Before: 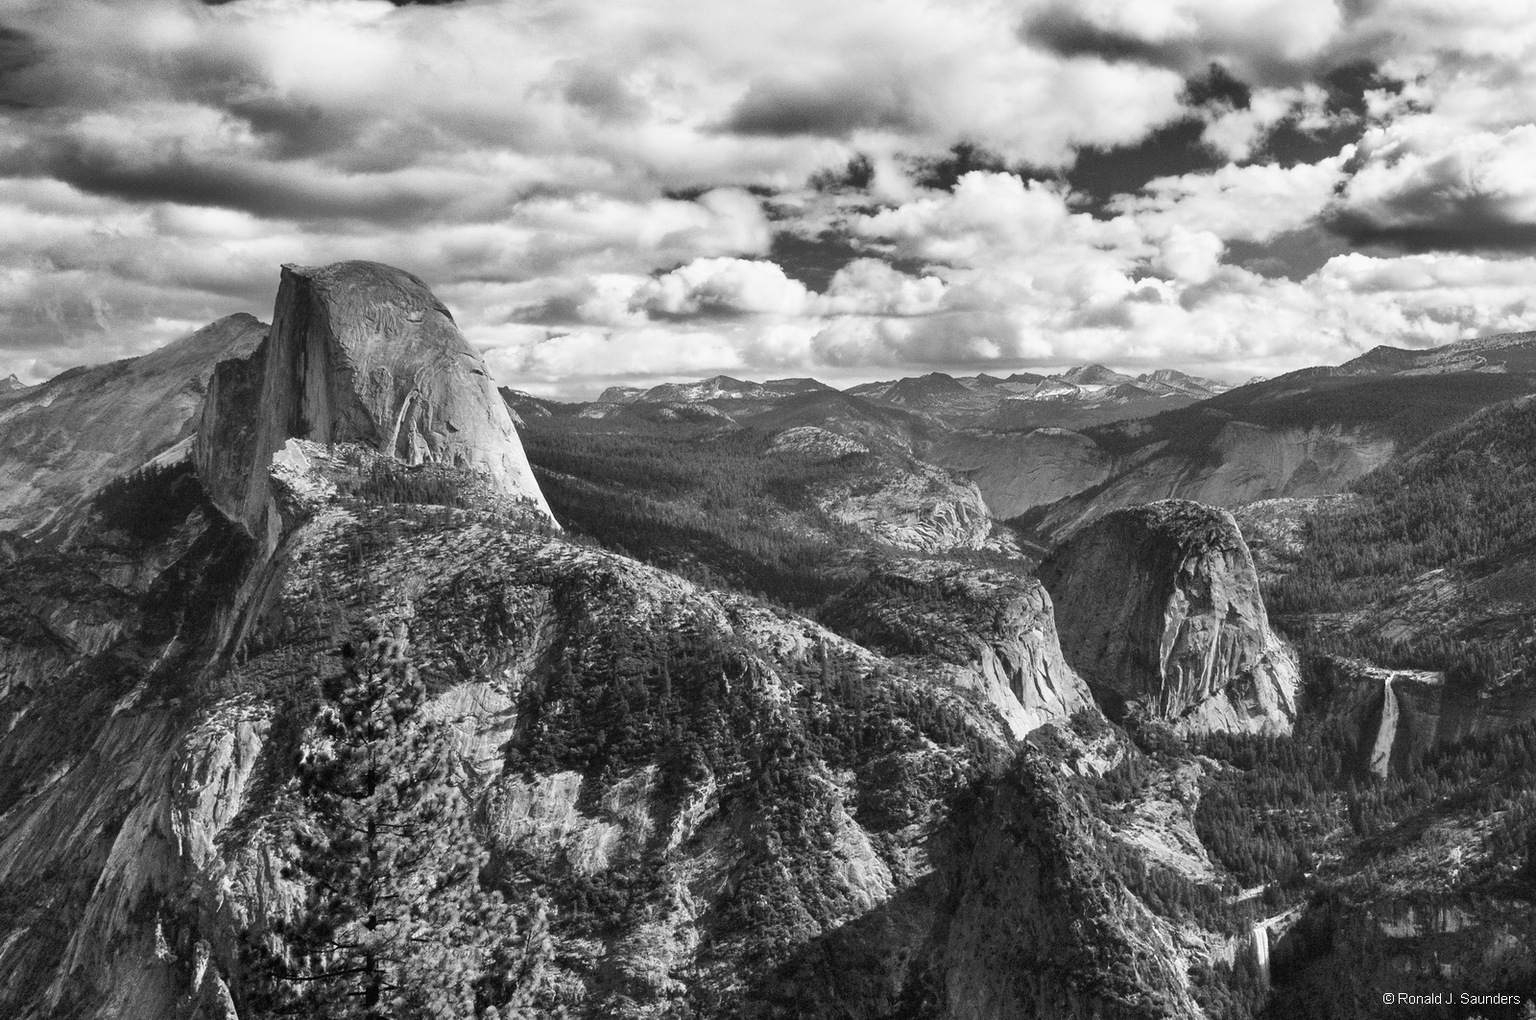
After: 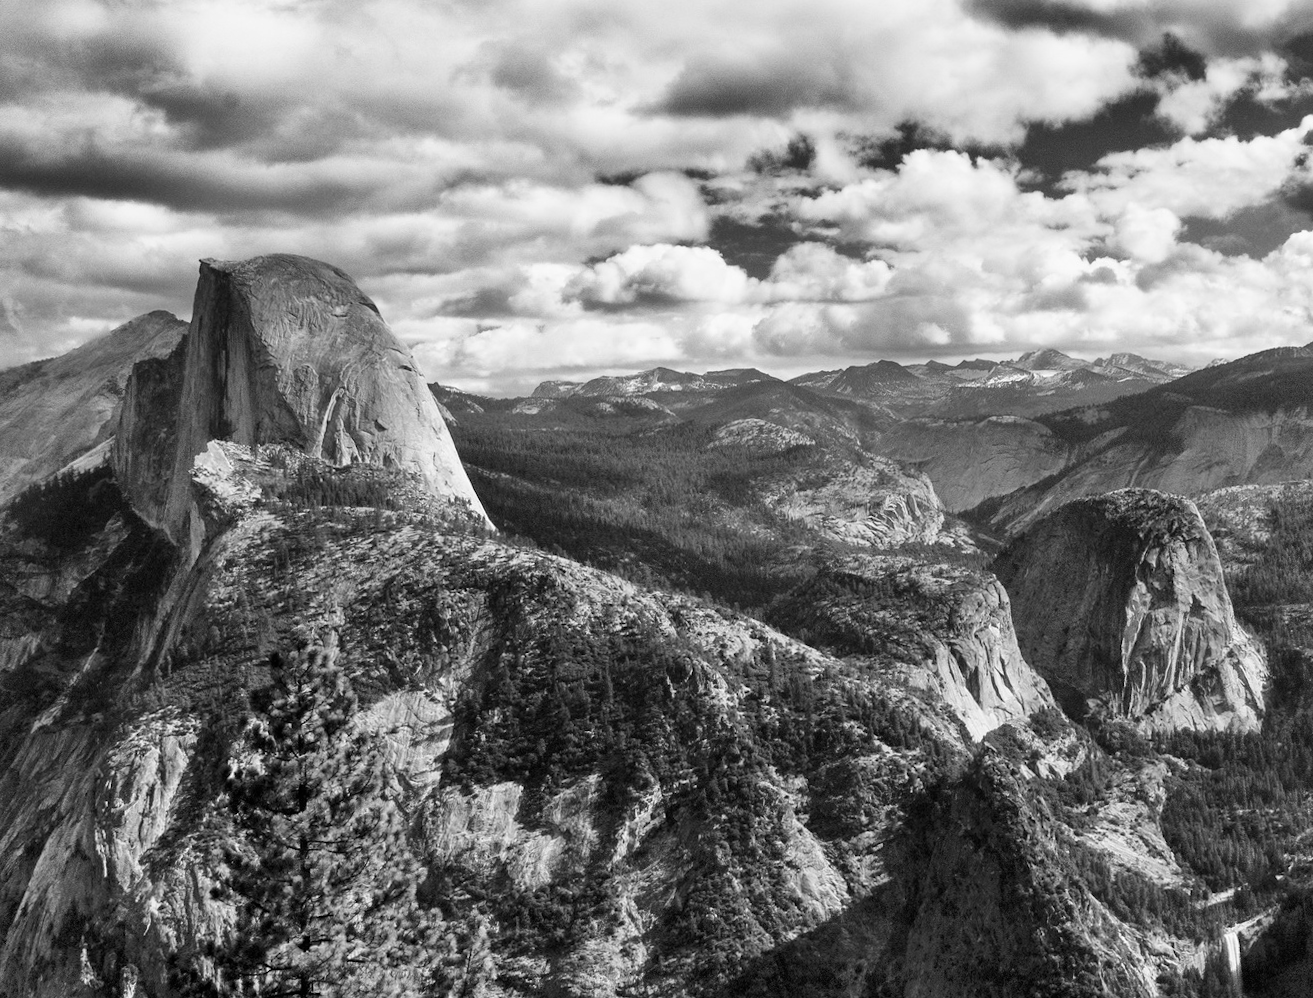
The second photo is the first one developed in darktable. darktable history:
crop and rotate: angle 0.976°, left 4.492%, top 1.143%, right 11.304%, bottom 2.537%
